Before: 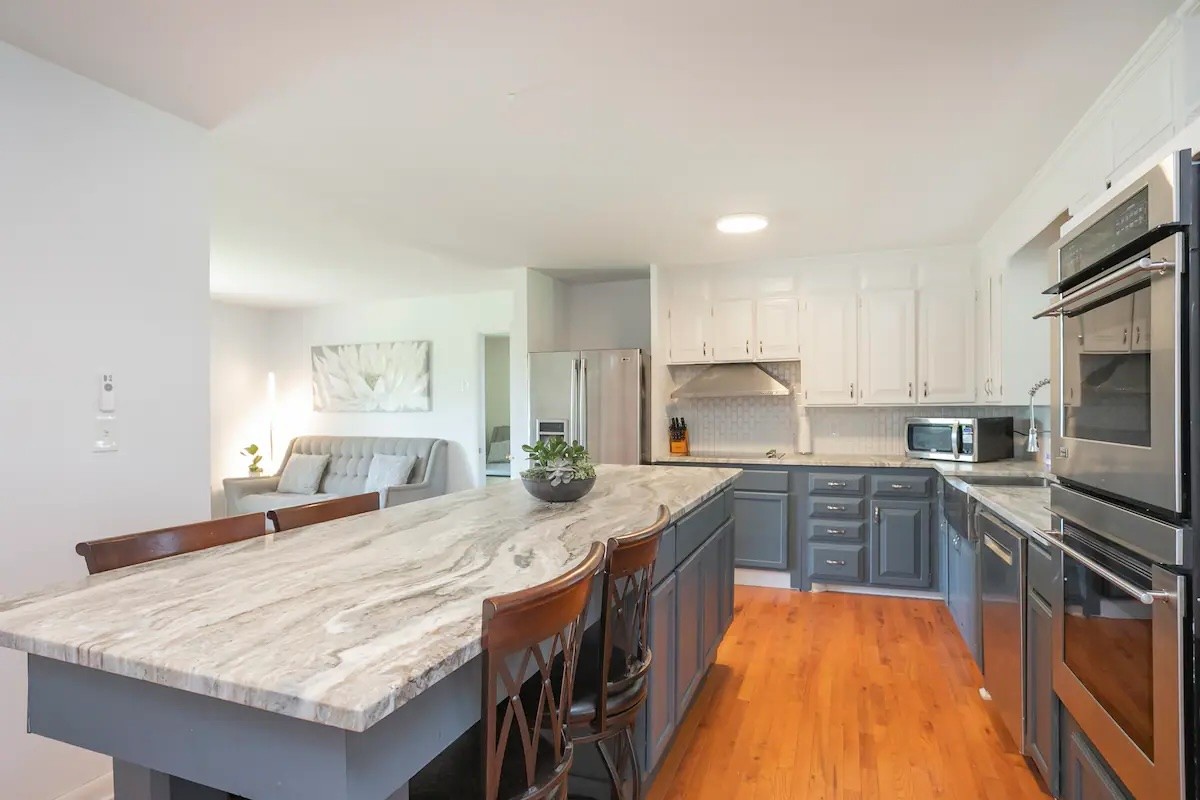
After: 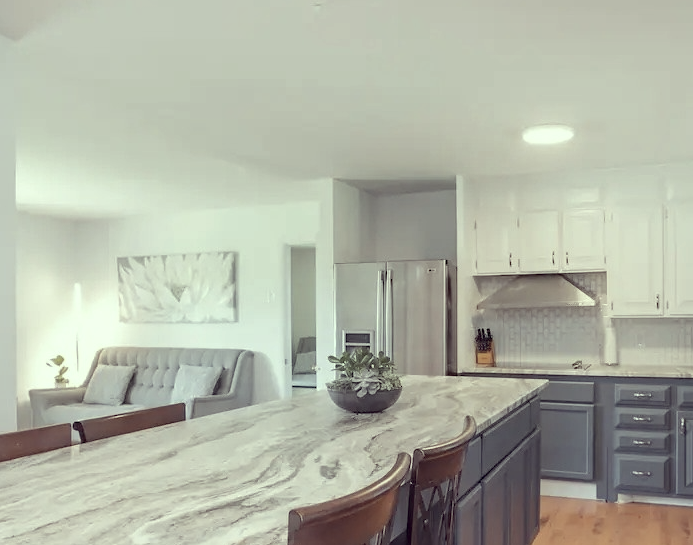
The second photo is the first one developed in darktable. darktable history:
color correction: highlights a* -20.17, highlights b* 20.27, shadows a* 20.03, shadows b* -20.46, saturation 0.43
crop: left 16.202%, top 11.208%, right 26.045%, bottom 20.557%
haze removal: compatibility mode true, adaptive false
